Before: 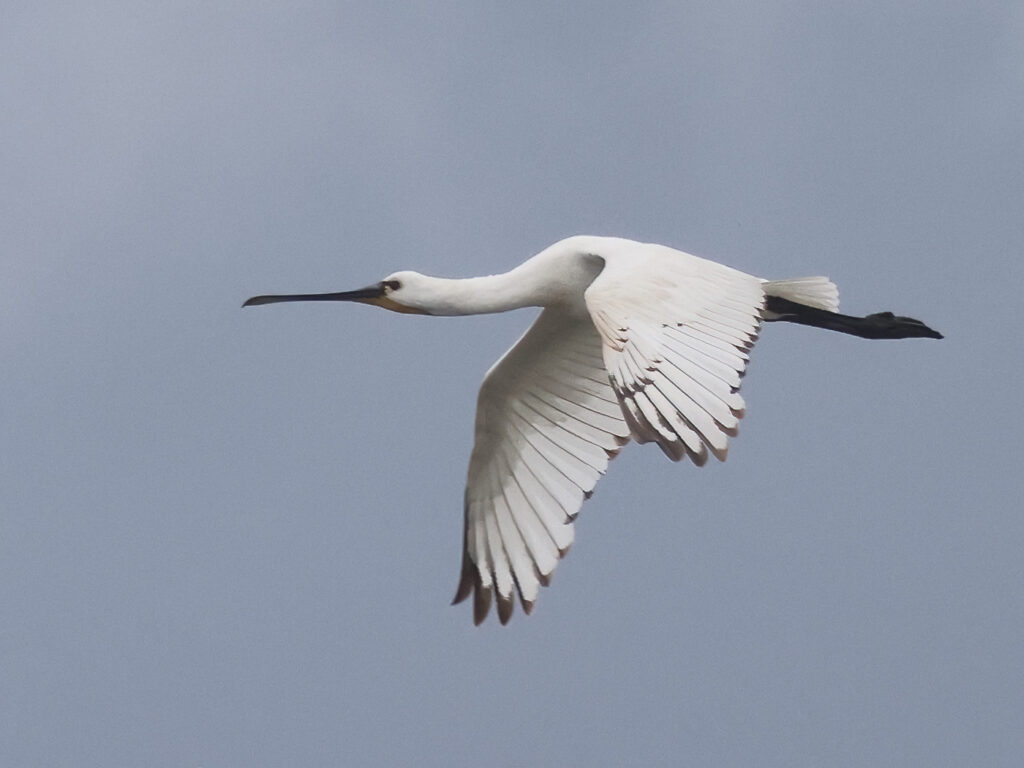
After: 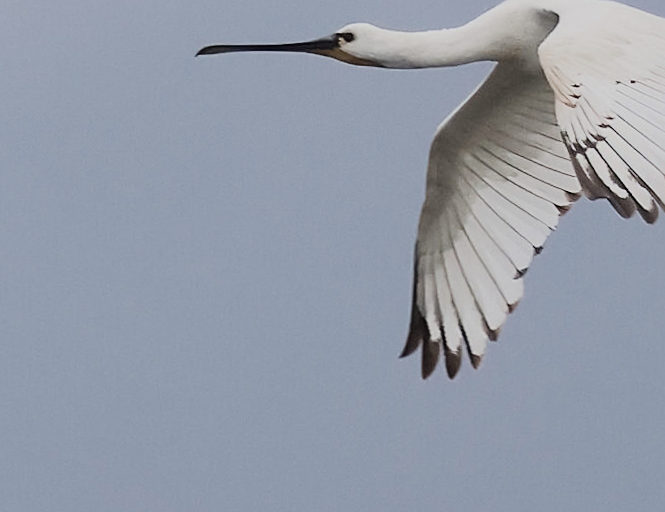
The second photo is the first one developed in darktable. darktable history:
tone equalizer: -8 EV -0.4 EV, -7 EV -0.41 EV, -6 EV -0.364 EV, -5 EV -0.242 EV, -3 EV 0.253 EV, -2 EV 0.341 EV, -1 EV 0.375 EV, +0 EV 0.422 EV, edges refinement/feathering 500, mask exposure compensation -1.57 EV, preserve details no
sharpen: on, module defaults
contrast brightness saturation: contrast -0.021, brightness -0.013, saturation 0.028
filmic rgb: black relative exposure -7.65 EV, white relative exposure 4.56 EV, hardness 3.61
crop and rotate: angle -1.04°, left 3.656%, top 31.646%, right 29.825%
